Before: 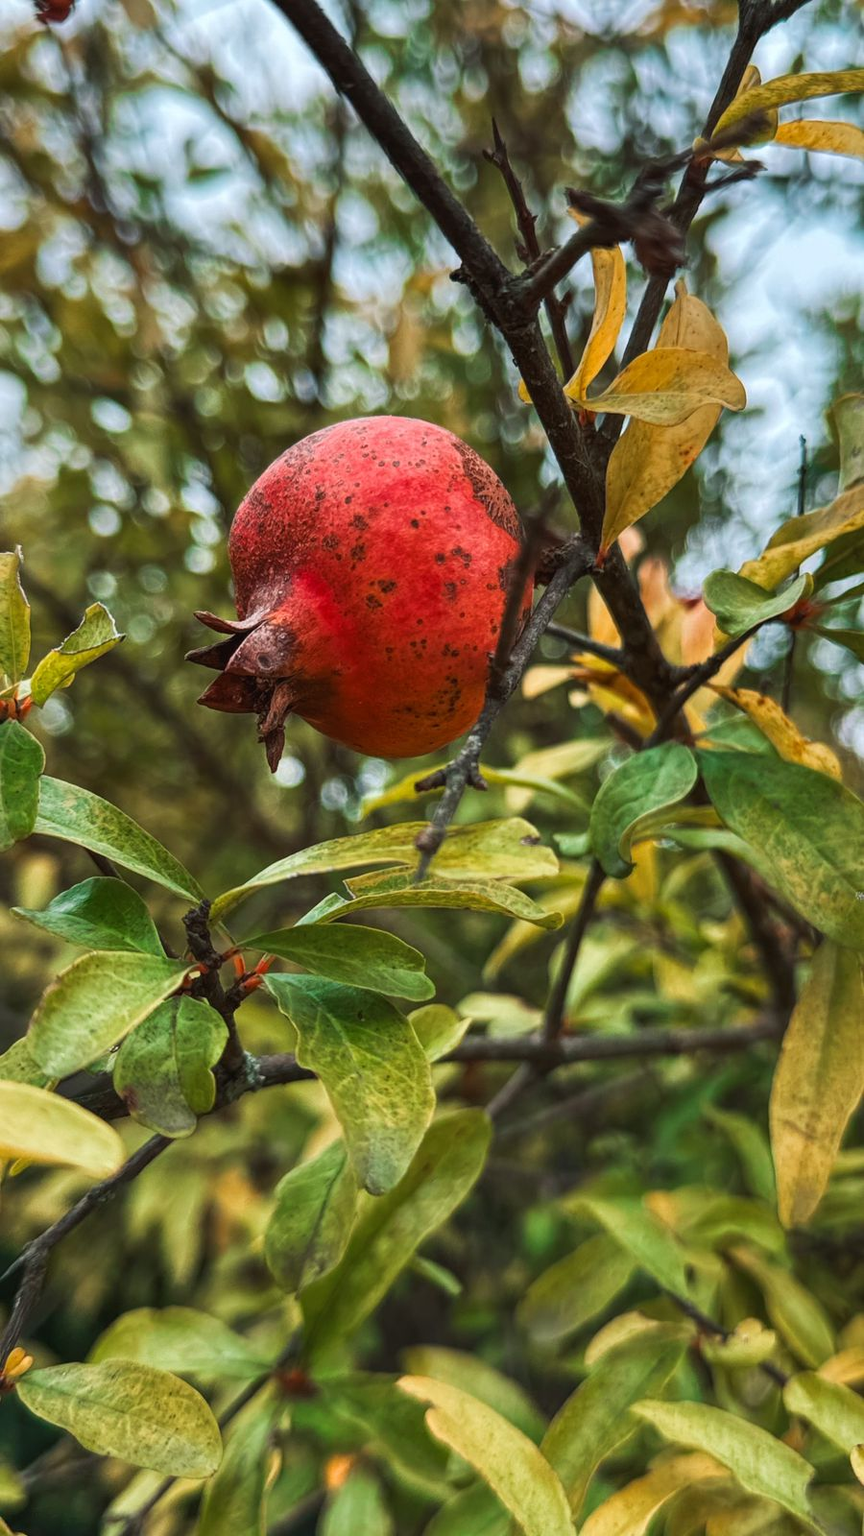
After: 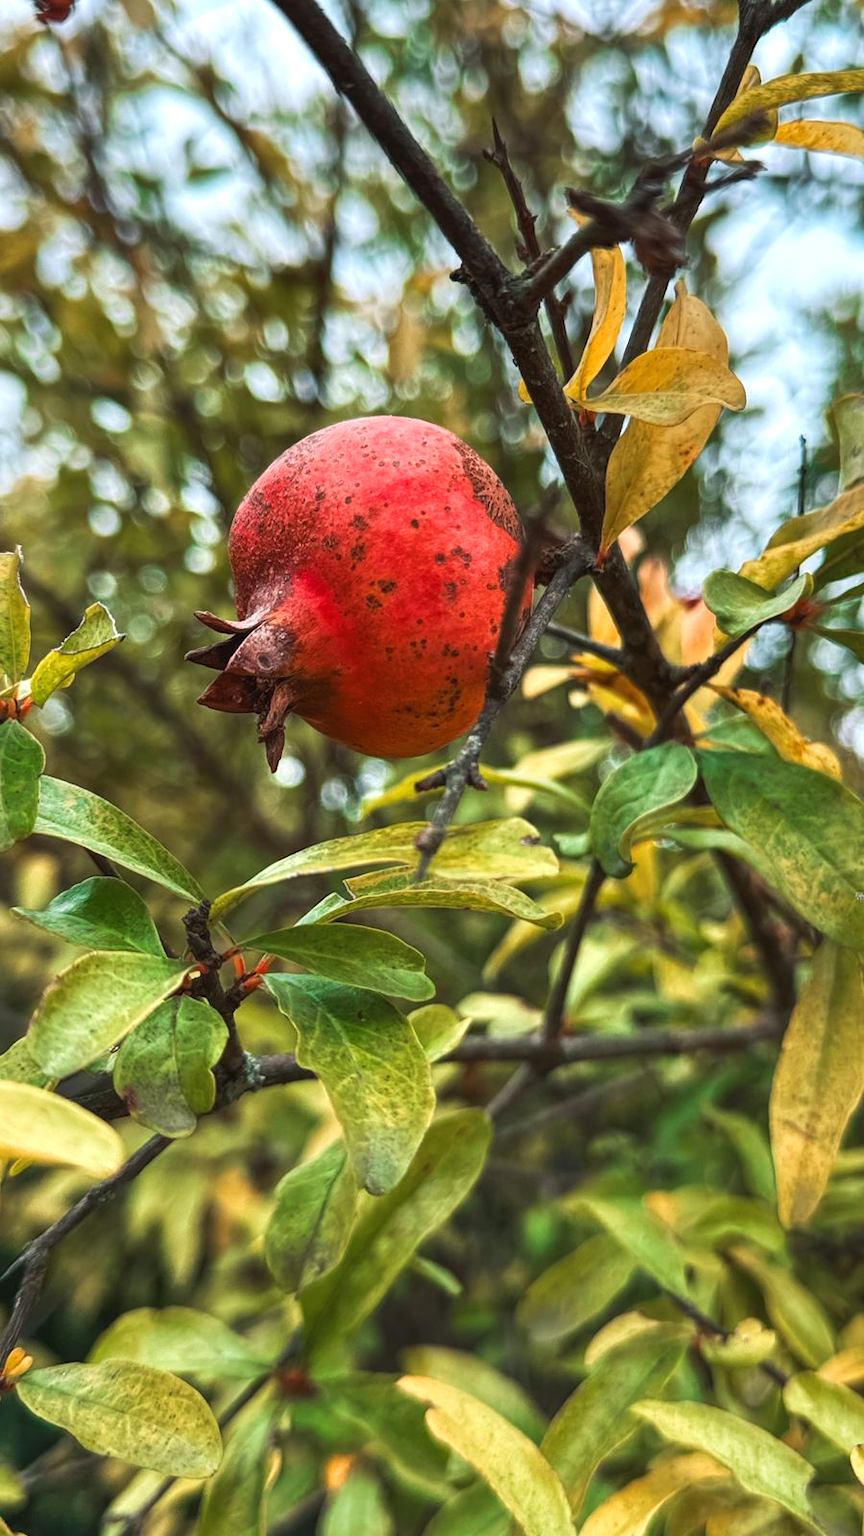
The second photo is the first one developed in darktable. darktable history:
exposure: black level correction 0, exposure 0.396 EV, compensate highlight preservation false
